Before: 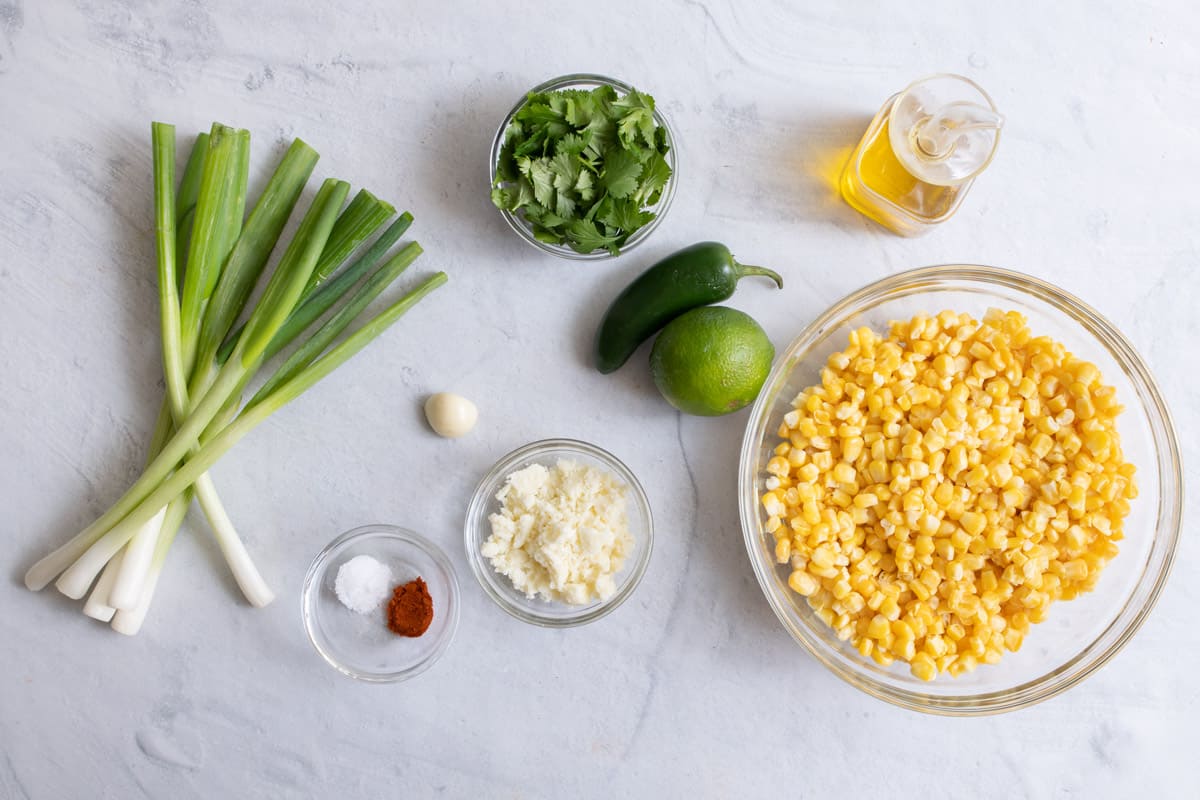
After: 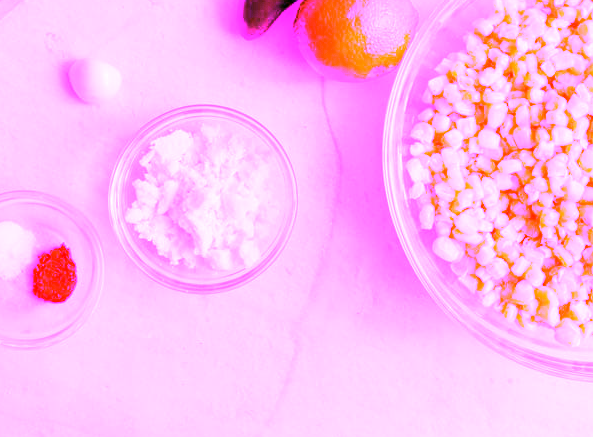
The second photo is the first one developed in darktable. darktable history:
crop: left 29.672%, top 41.786%, right 20.851%, bottom 3.487%
white balance: red 8, blue 8
